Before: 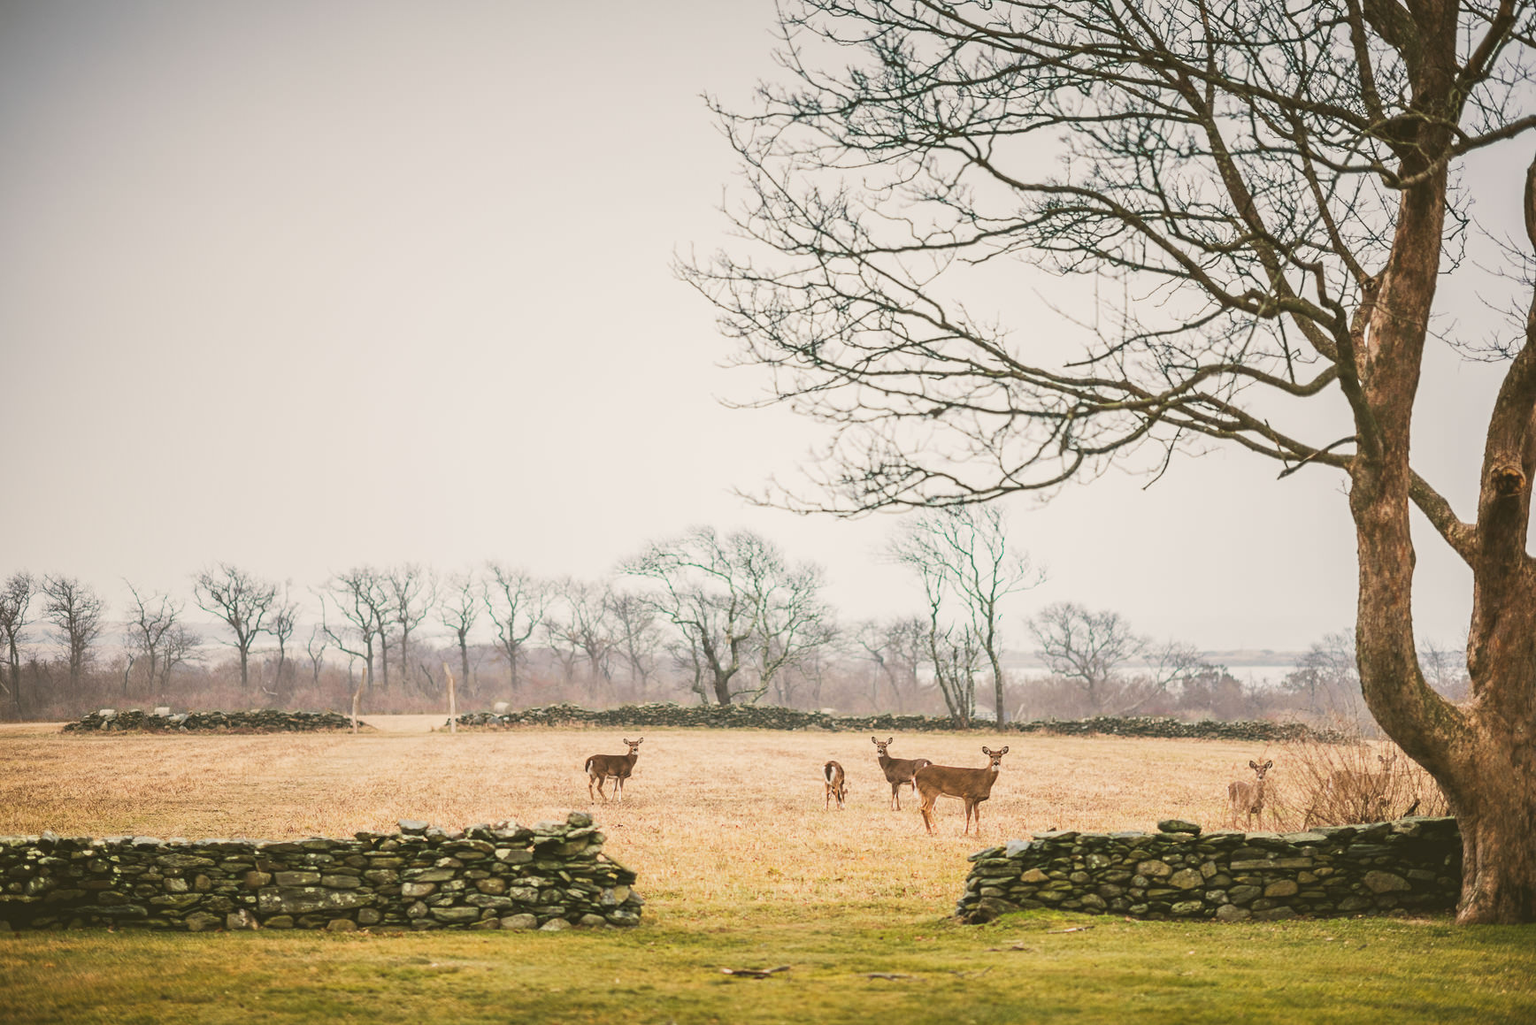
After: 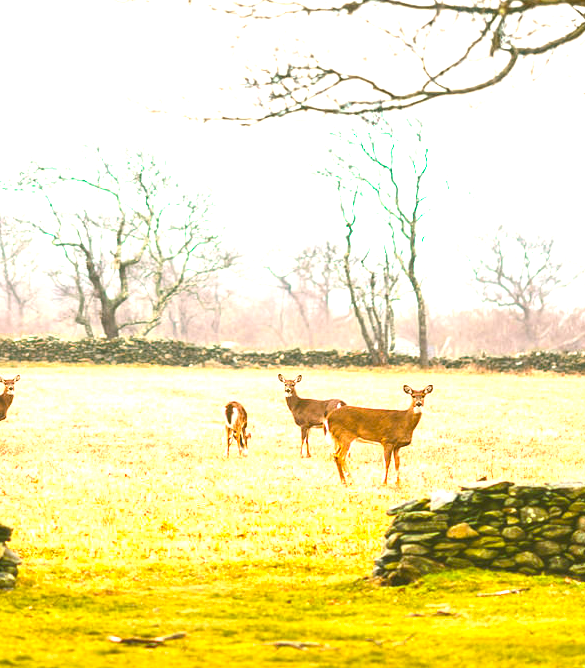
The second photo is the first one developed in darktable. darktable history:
color balance rgb: shadows lift › chroma 2.027%, shadows lift › hue 135.81°, highlights gain › luminance 15.038%, perceptual saturation grading › global saturation 35.919%, perceptual saturation grading › shadows 34.806%
color zones: curves: ch0 [(0, 0.5) (0.143, 0.5) (0.286, 0.5) (0.429, 0.5) (0.571, 0.5) (0.714, 0.476) (0.857, 0.5) (1, 0.5)]; ch2 [(0, 0.5) (0.143, 0.5) (0.286, 0.5) (0.429, 0.5) (0.571, 0.5) (0.714, 0.487) (0.857, 0.5) (1, 0.5)]
exposure: black level correction 0, exposure 1 EV, compensate highlight preservation false
crop: left 40.756%, top 39.626%, right 25.54%, bottom 2.699%
